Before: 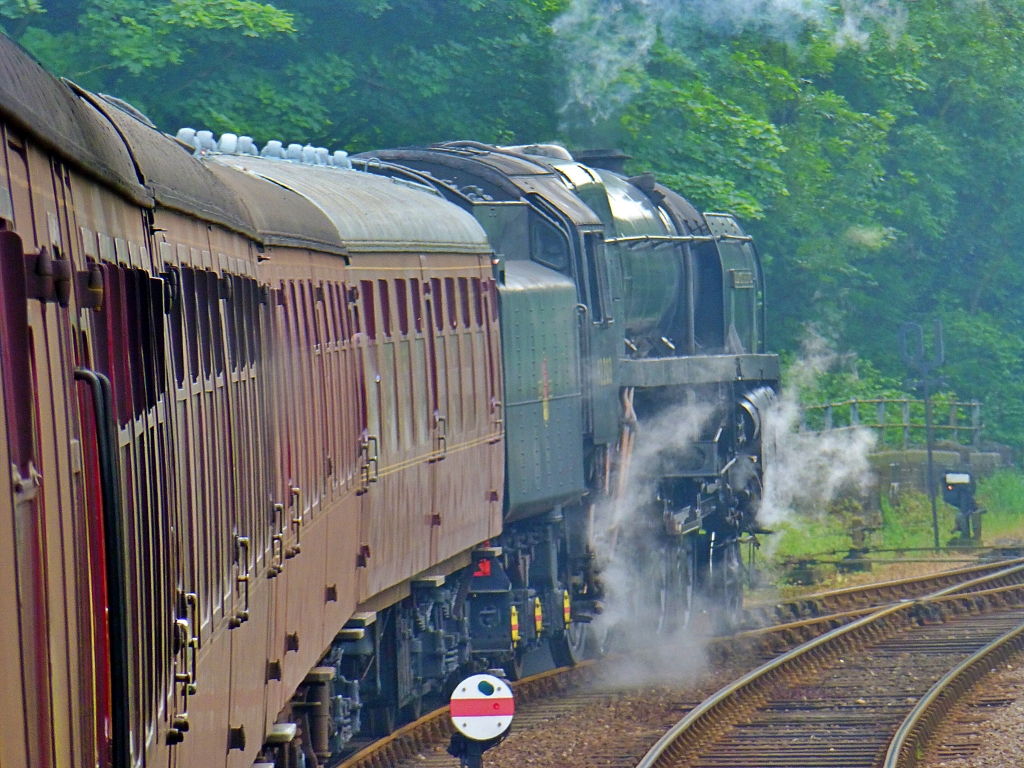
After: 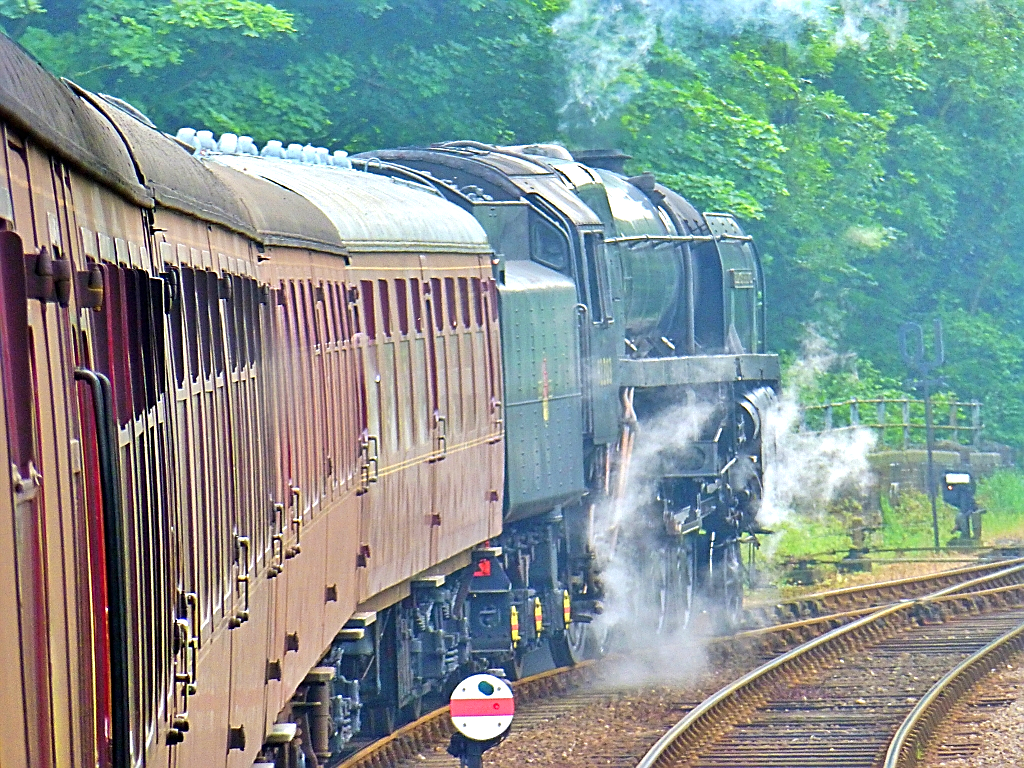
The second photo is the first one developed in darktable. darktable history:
exposure: black level correction 0, exposure 0.9 EV, compensate highlight preservation false
sharpen: on, module defaults
